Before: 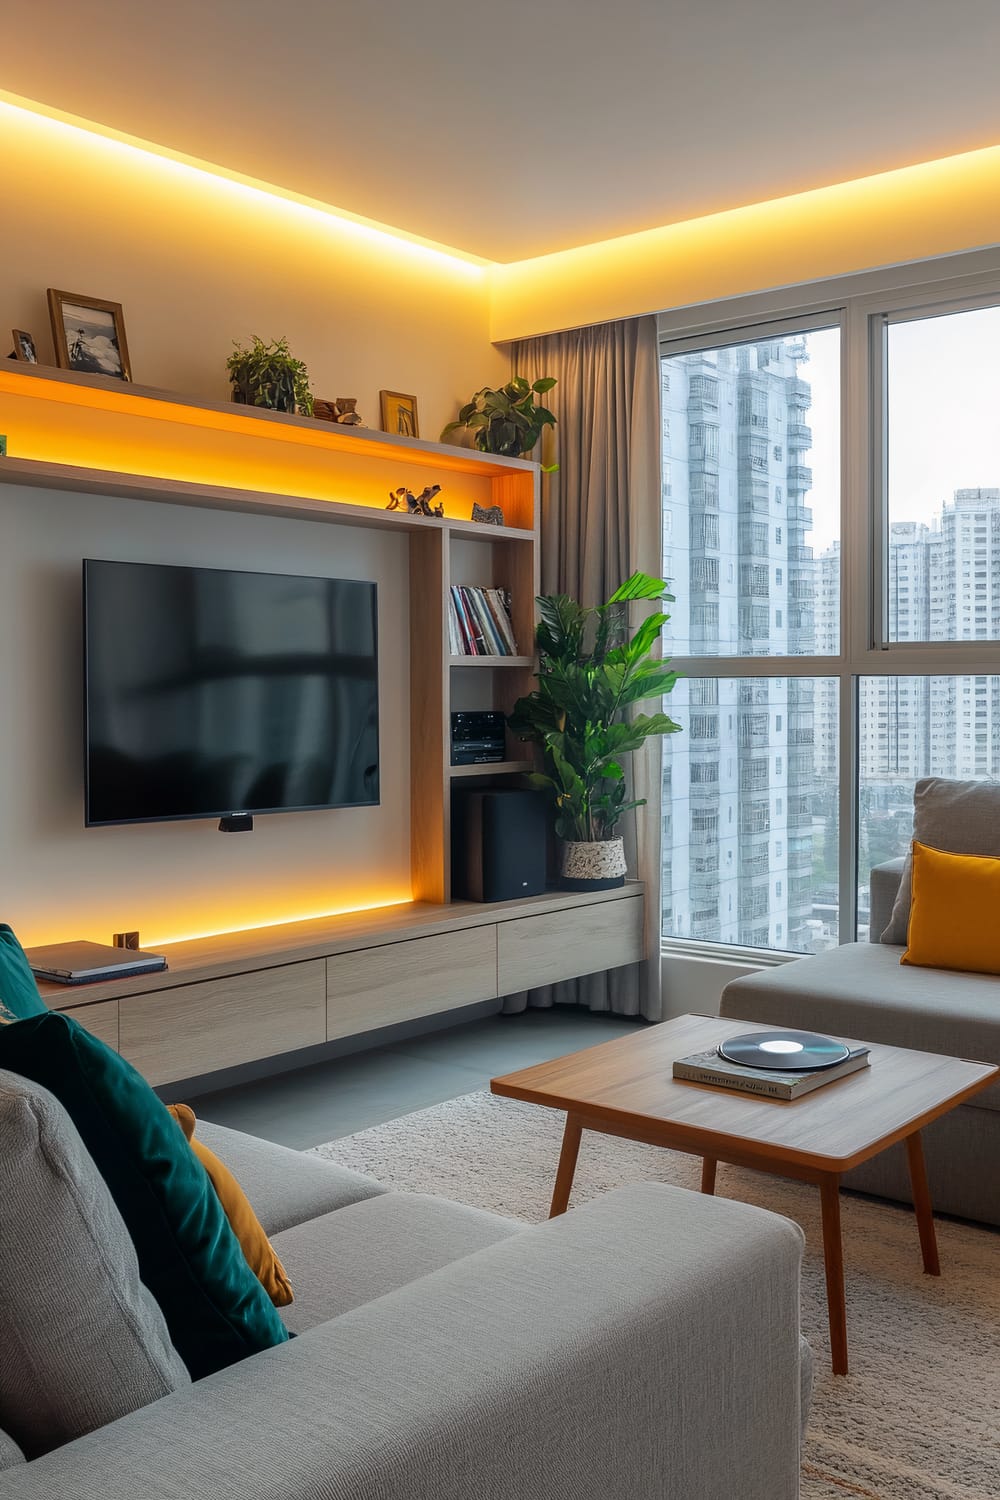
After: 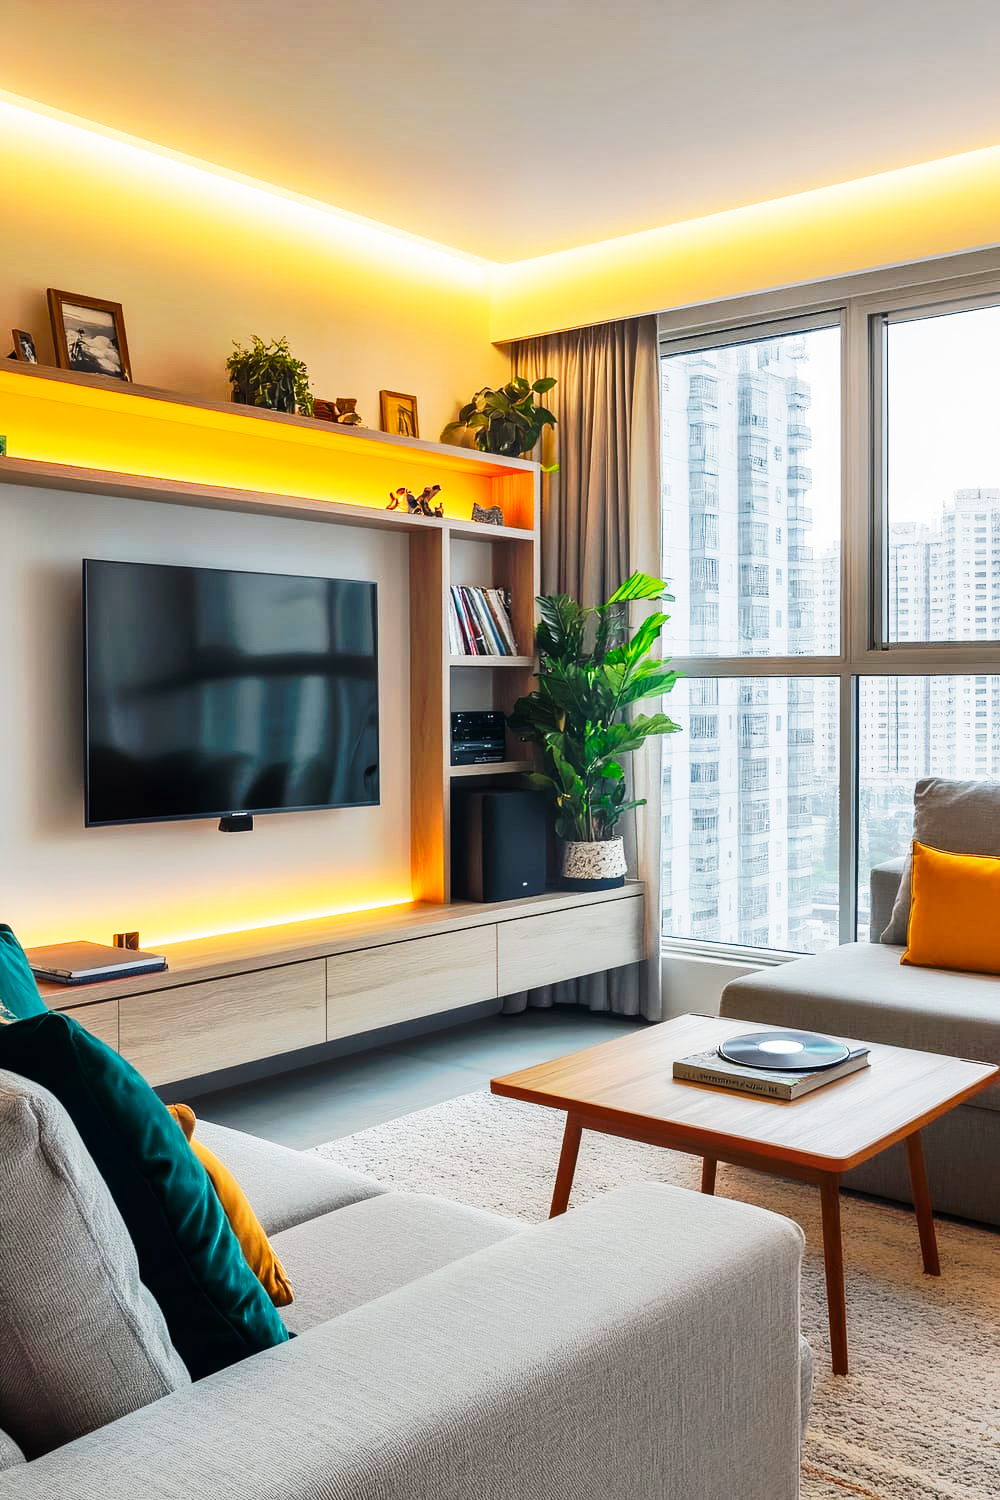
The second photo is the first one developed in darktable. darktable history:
shadows and highlights: soften with gaussian
tone curve: curves: ch0 [(0, 0) (0.003, 0.003) (0.011, 0.013) (0.025, 0.029) (0.044, 0.052) (0.069, 0.081) (0.1, 0.116) (0.136, 0.158) (0.177, 0.207) (0.224, 0.268) (0.277, 0.373) (0.335, 0.465) (0.399, 0.565) (0.468, 0.674) (0.543, 0.79) (0.623, 0.853) (0.709, 0.918) (0.801, 0.956) (0.898, 0.977) (1, 1)], preserve colors none
